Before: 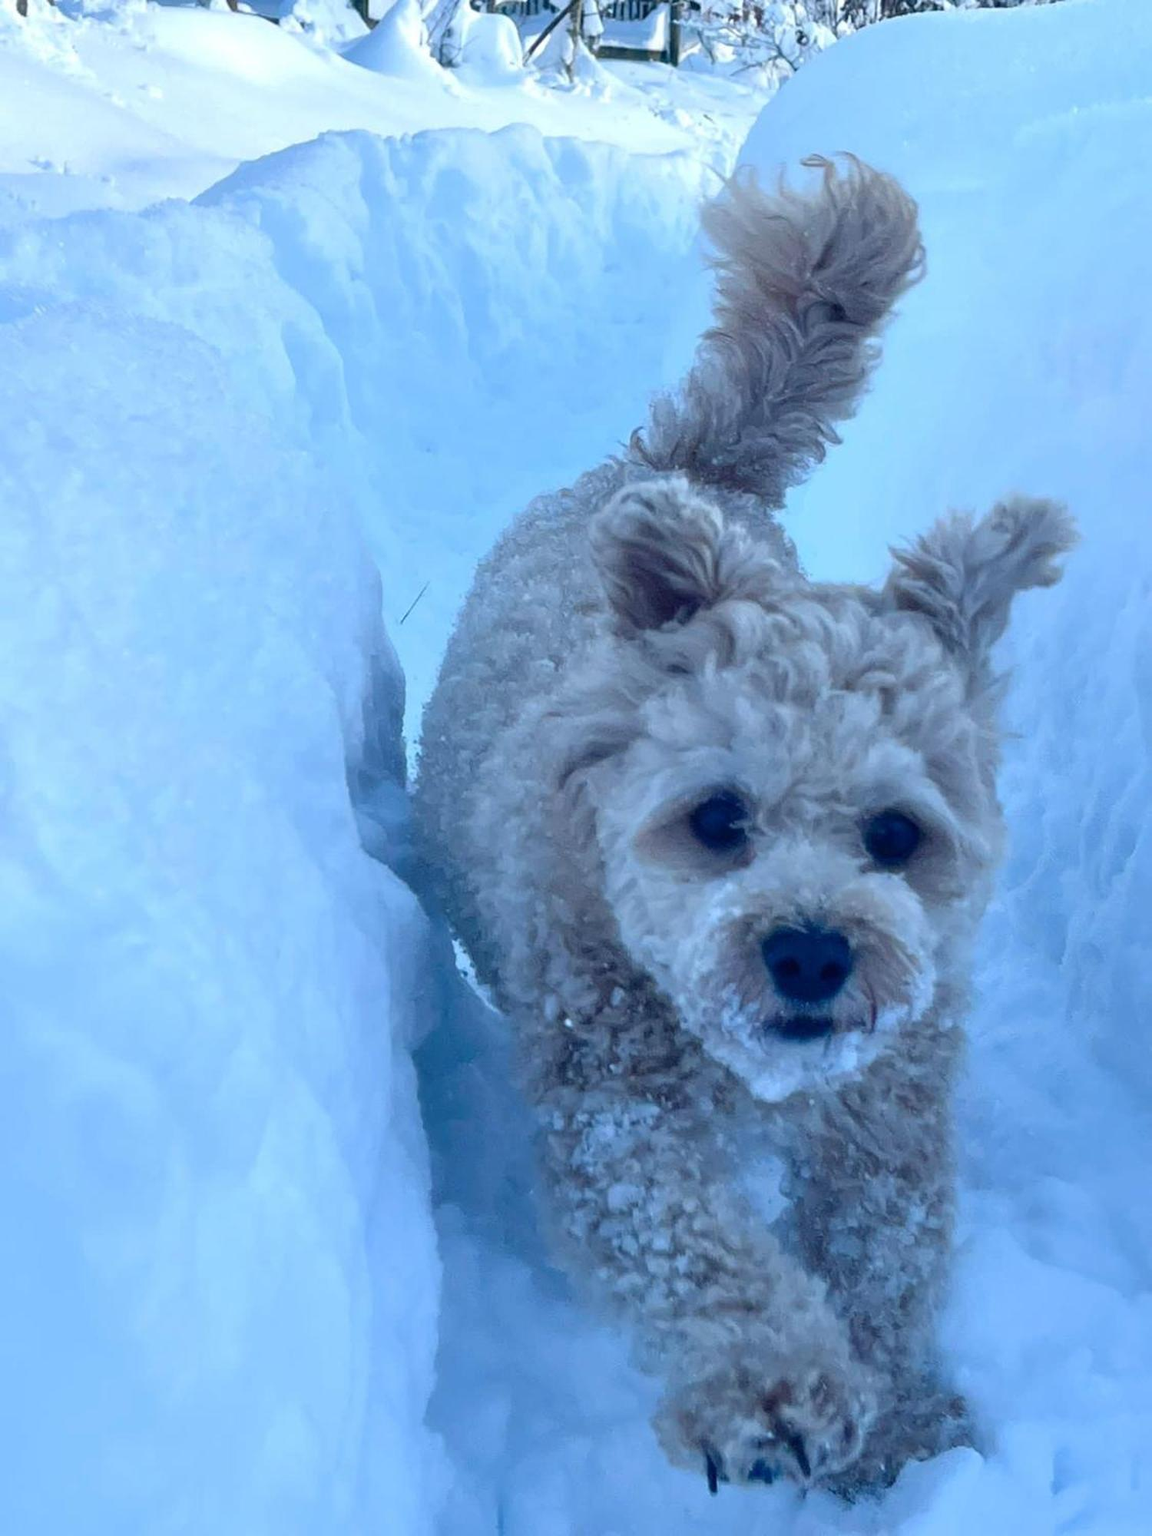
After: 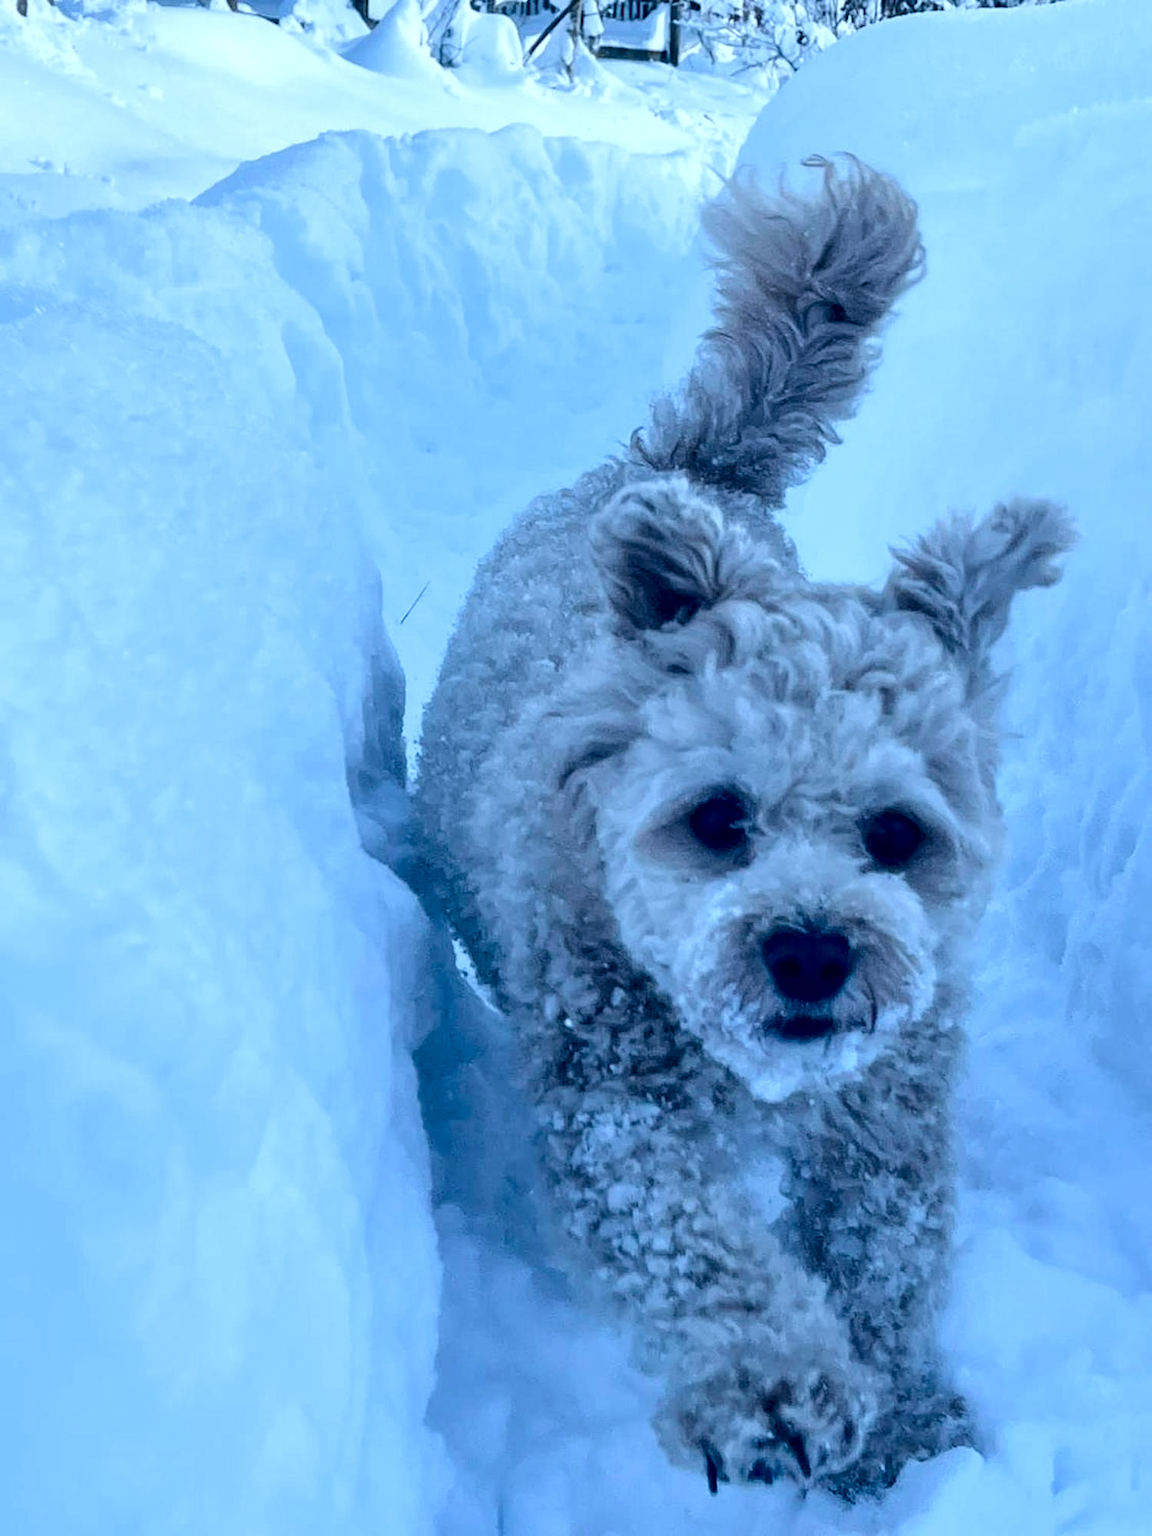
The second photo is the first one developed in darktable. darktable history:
tone curve: curves: ch0 [(0, 0) (0.23, 0.205) (0.486, 0.52) (0.822, 0.825) (0.994, 0.955)]; ch1 [(0, 0) (0.226, 0.261) (0.379, 0.442) (0.469, 0.472) (0.495, 0.495) (0.514, 0.504) (0.561, 0.568) (0.59, 0.612) (1, 1)]; ch2 [(0, 0) (0.269, 0.299) (0.459, 0.441) (0.498, 0.499) (0.523, 0.52) (0.586, 0.569) (0.635, 0.617) (0.659, 0.681) (0.718, 0.764) (1, 1)], color space Lab, independent channels, preserve colors none
color calibration: illuminant F (fluorescent), F source F9 (Cool White Deluxe 4150 K) – high CRI, x 0.374, y 0.373, temperature 4158.34 K
local contrast: highlights 123%, shadows 126%, detail 140%, midtone range 0.254
